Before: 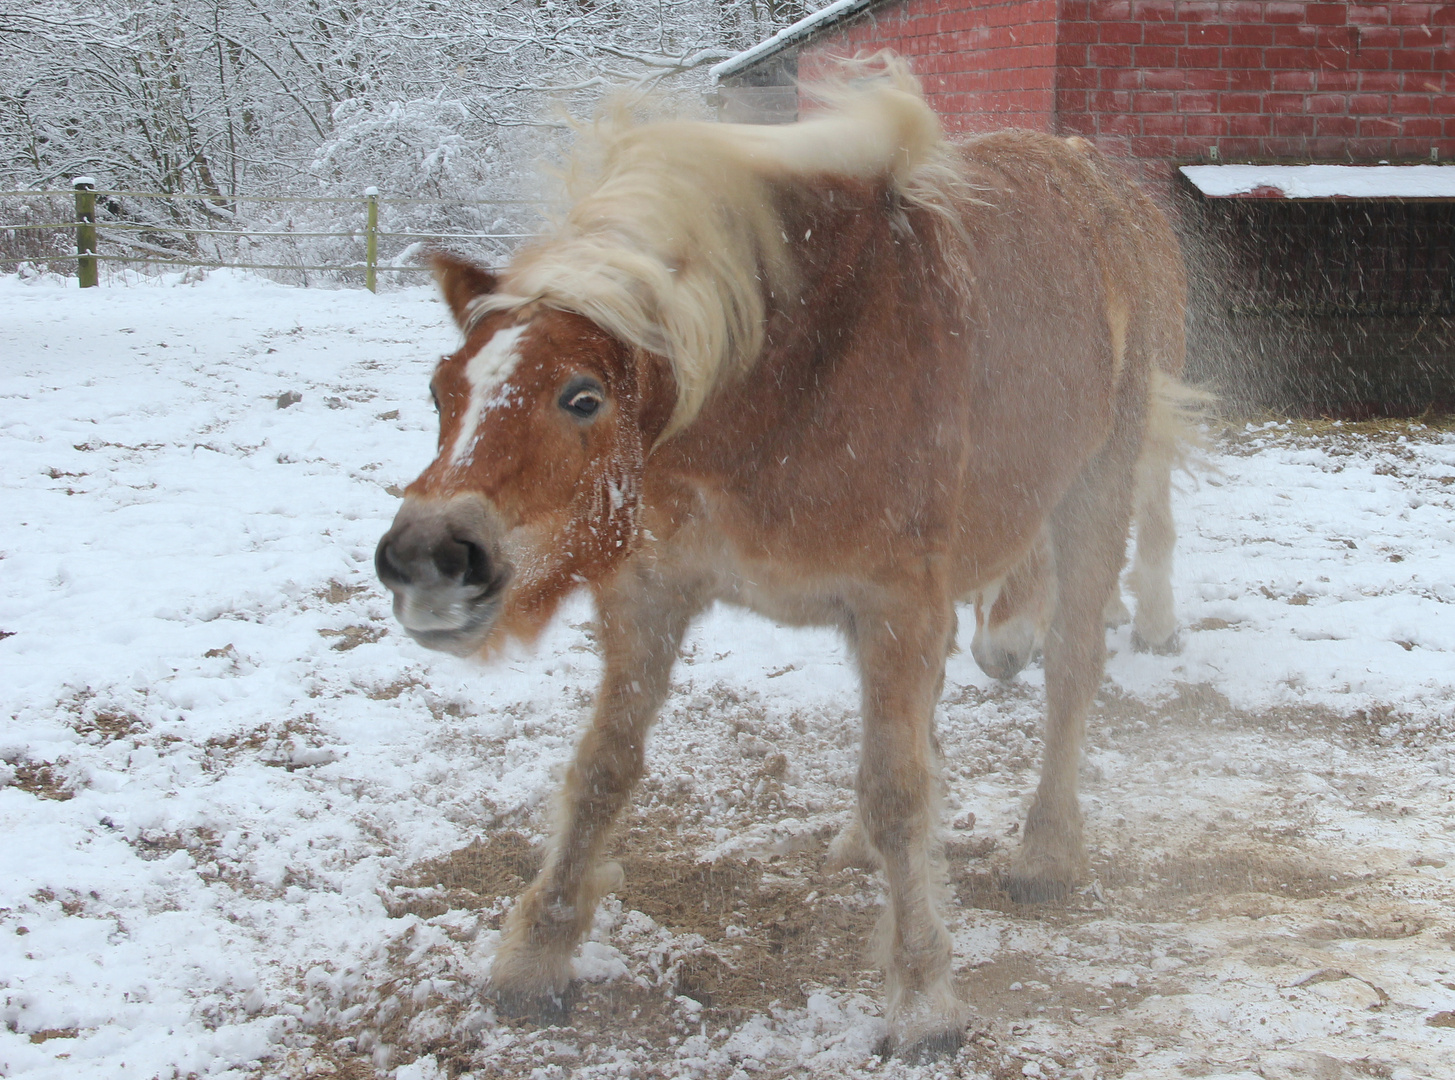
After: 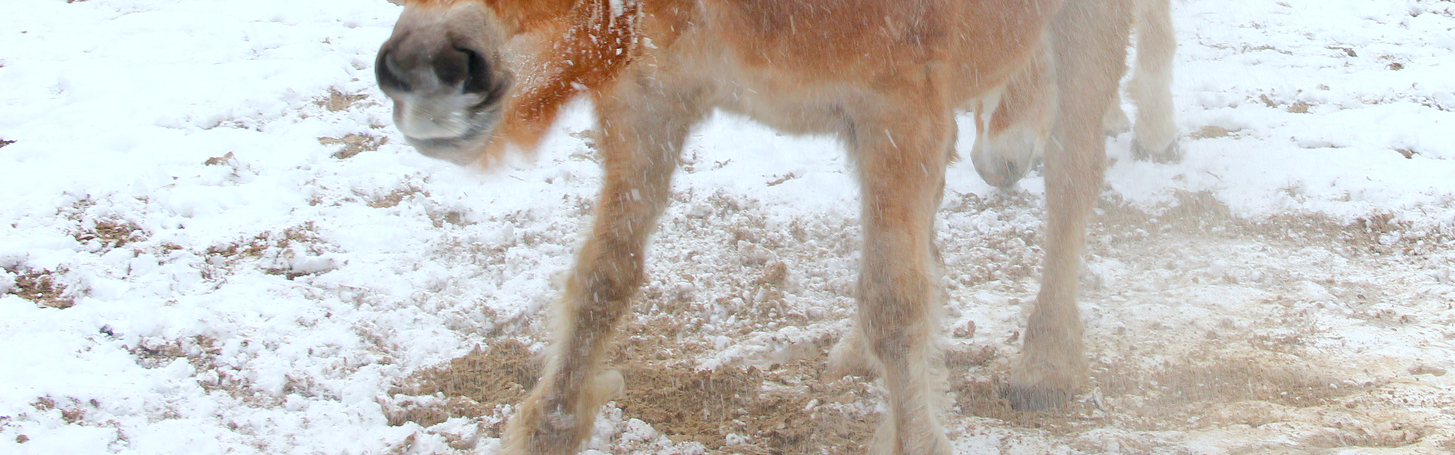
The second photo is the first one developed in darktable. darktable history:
exposure: black level correction 0, exposure 0.301 EV, compensate exposure bias true, compensate highlight preservation false
shadows and highlights: shadows -29.66, highlights 29.95
crop: top 45.601%, bottom 12.257%
color balance rgb: global offset › luminance -0.474%, perceptual saturation grading › global saturation 20%, perceptual saturation grading › highlights -25.197%, perceptual saturation grading › shadows 50.109%, perceptual brilliance grading › highlights 6.182%, perceptual brilliance grading › mid-tones 17.637%, perceptual brilliance grading › shadows -5.224%, contrast -10.204%
